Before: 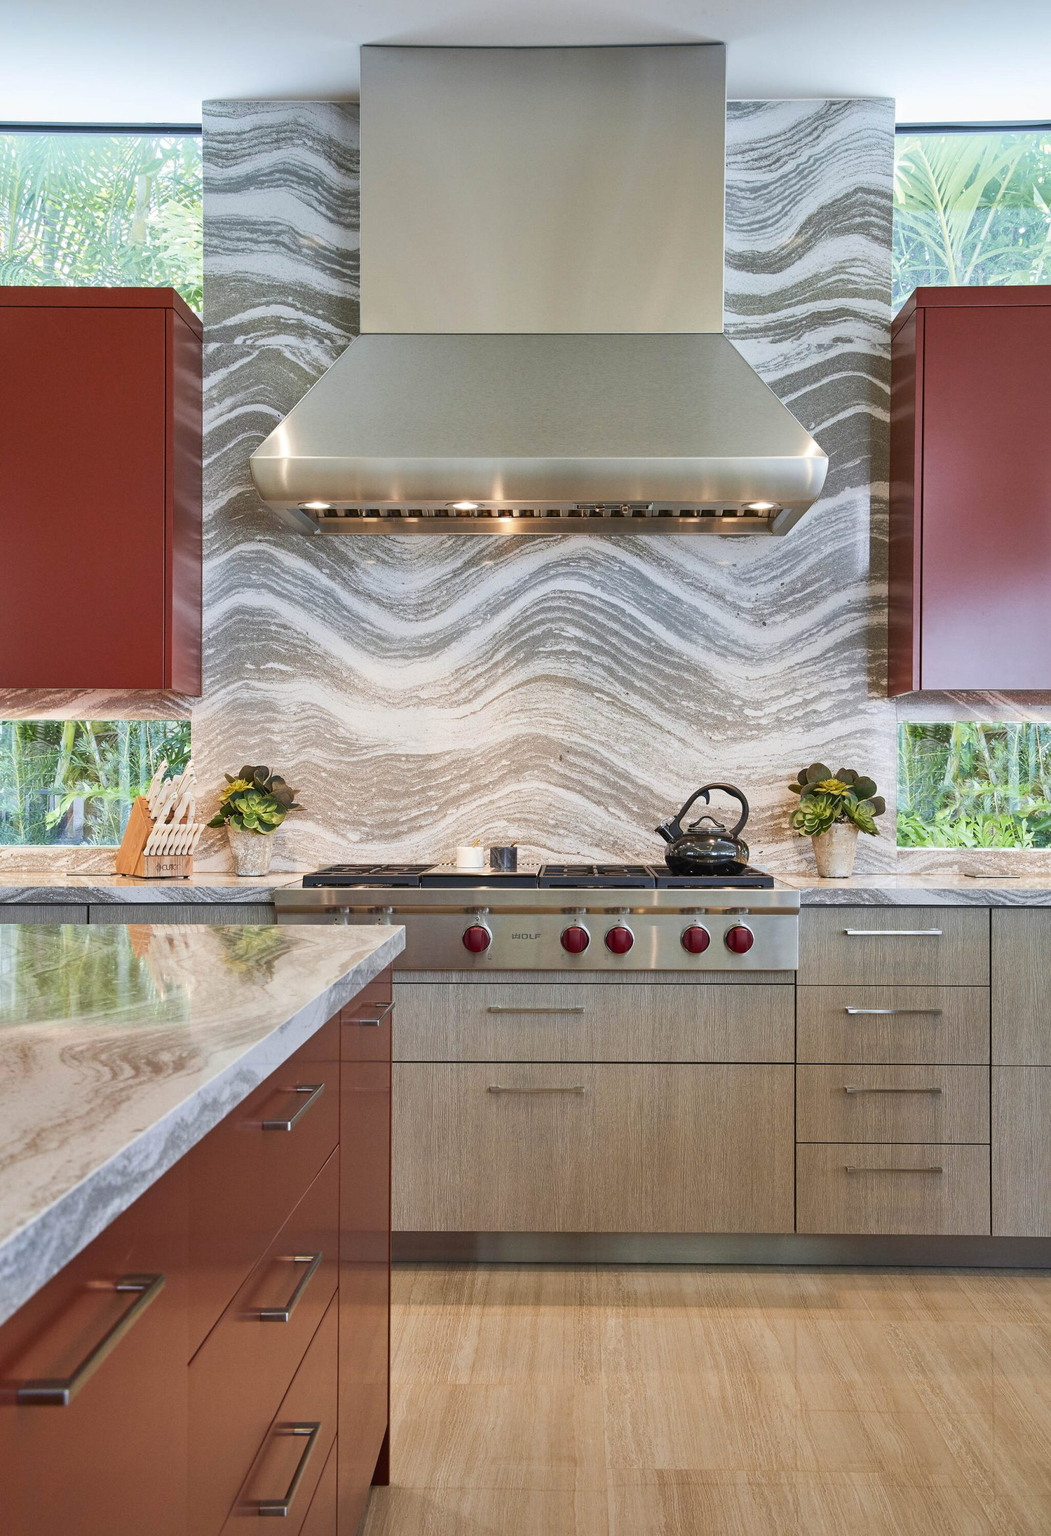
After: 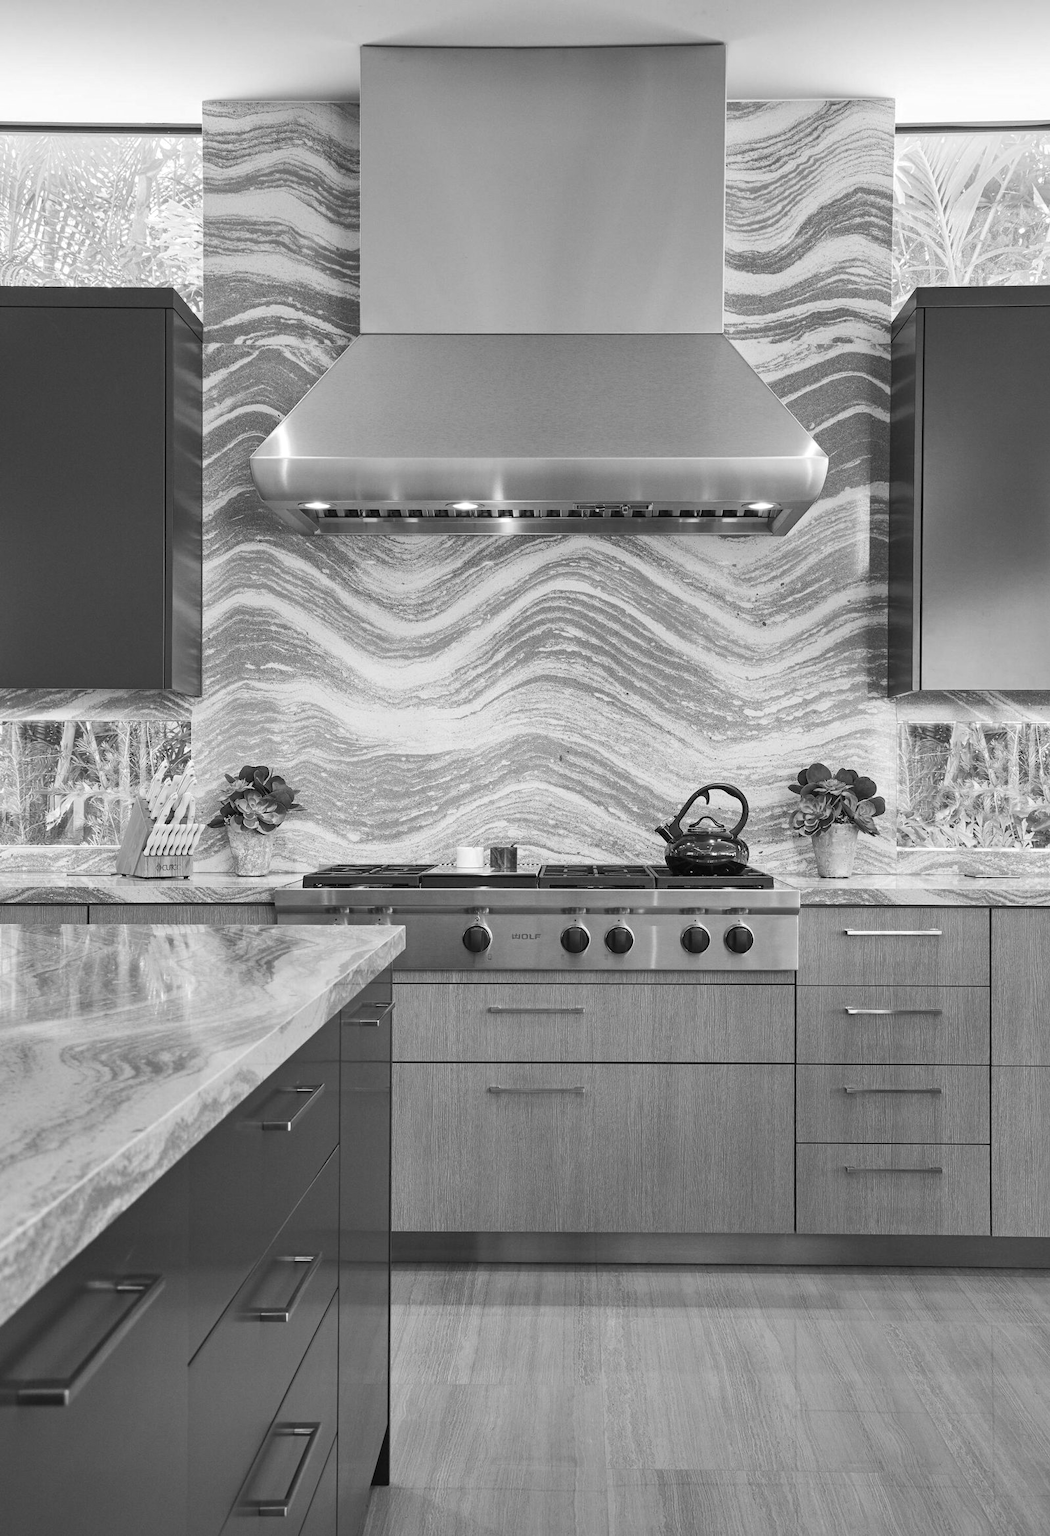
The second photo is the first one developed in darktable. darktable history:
white balance: red 0.931, blue 1.11
monochrome: size 1
color zones: curves: ch0 [(0.068, 0.464) (0.25, 0.5) (0.48, 0.508) (0.75, 0.536) (0.886, 0.476) (0.967, 0.456)]; ch1 [(0.066, 0.456) (0.25, 0.5) (0.616, 0.508) (0.746, 0.56) (0.934, 0.444)]
